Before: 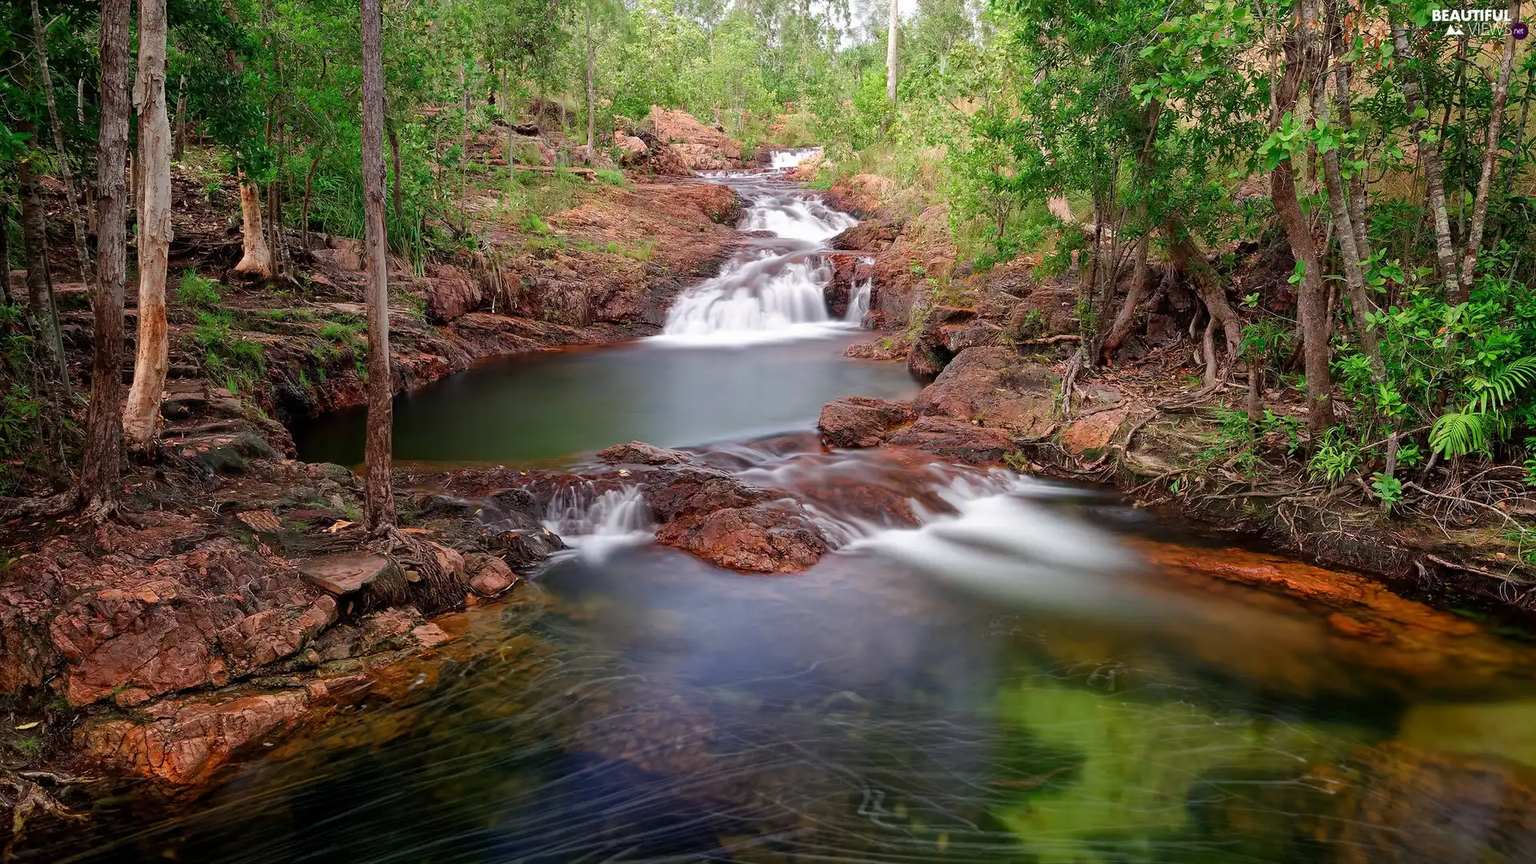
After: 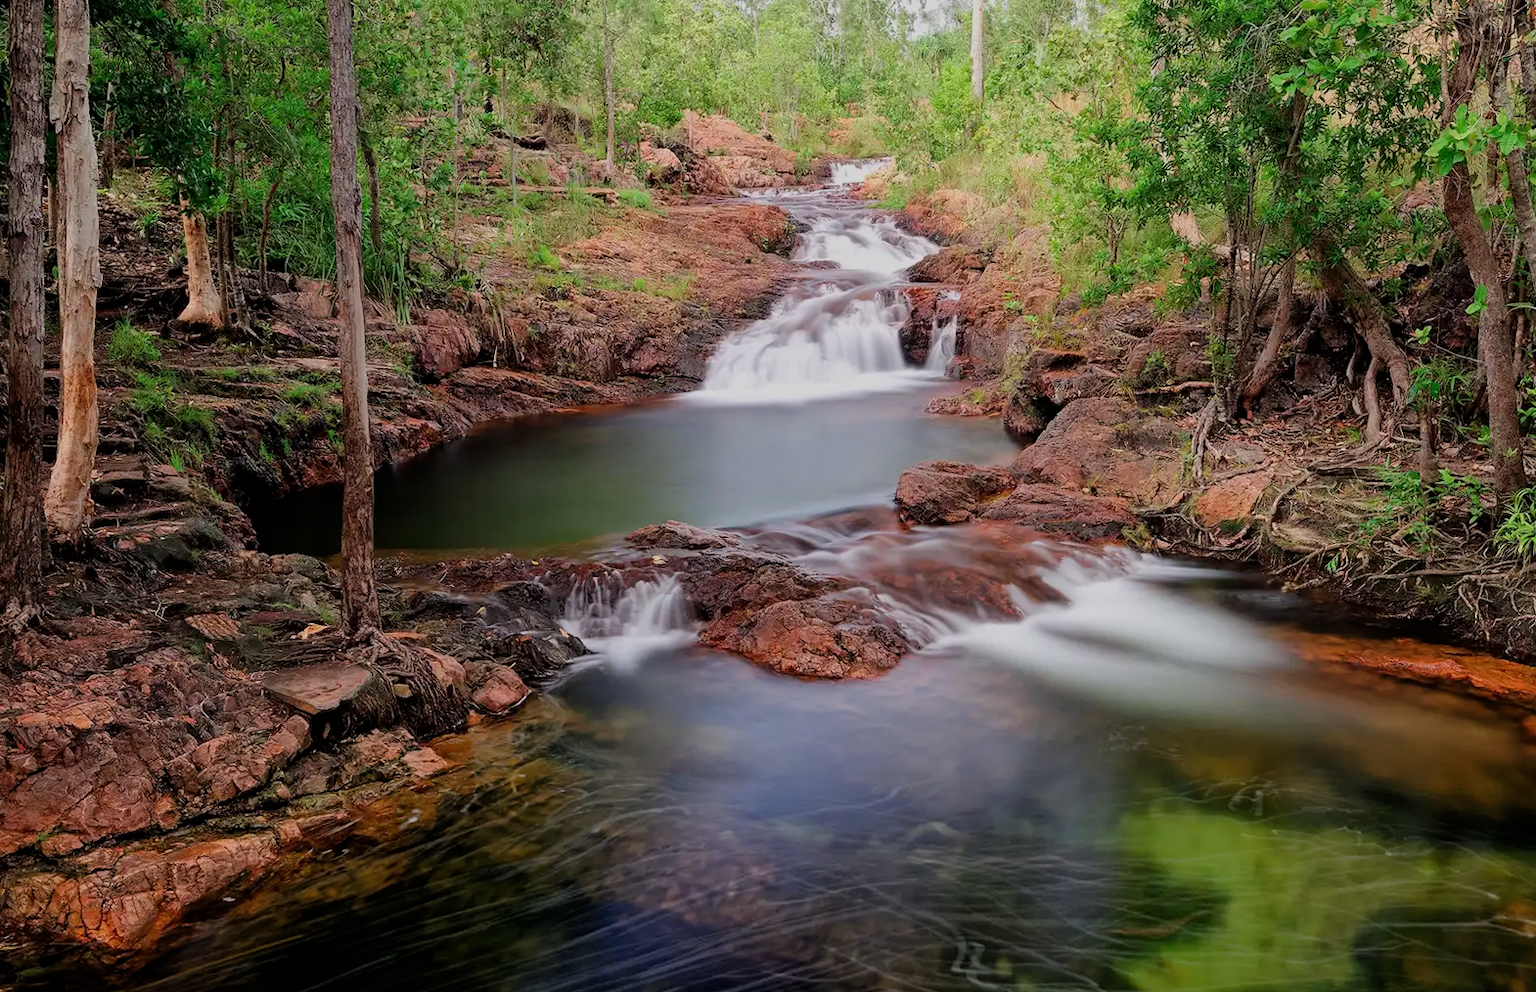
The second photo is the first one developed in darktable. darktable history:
filmic rgb: black relative exposure -7.65 EV, white relative exposure 4.56 EV, hardness 3.61, color science v6 (2022)
crop and rotate: angle 1°, left 4.281%, top 0.642%, right 11.383%, bottom 2.486%
